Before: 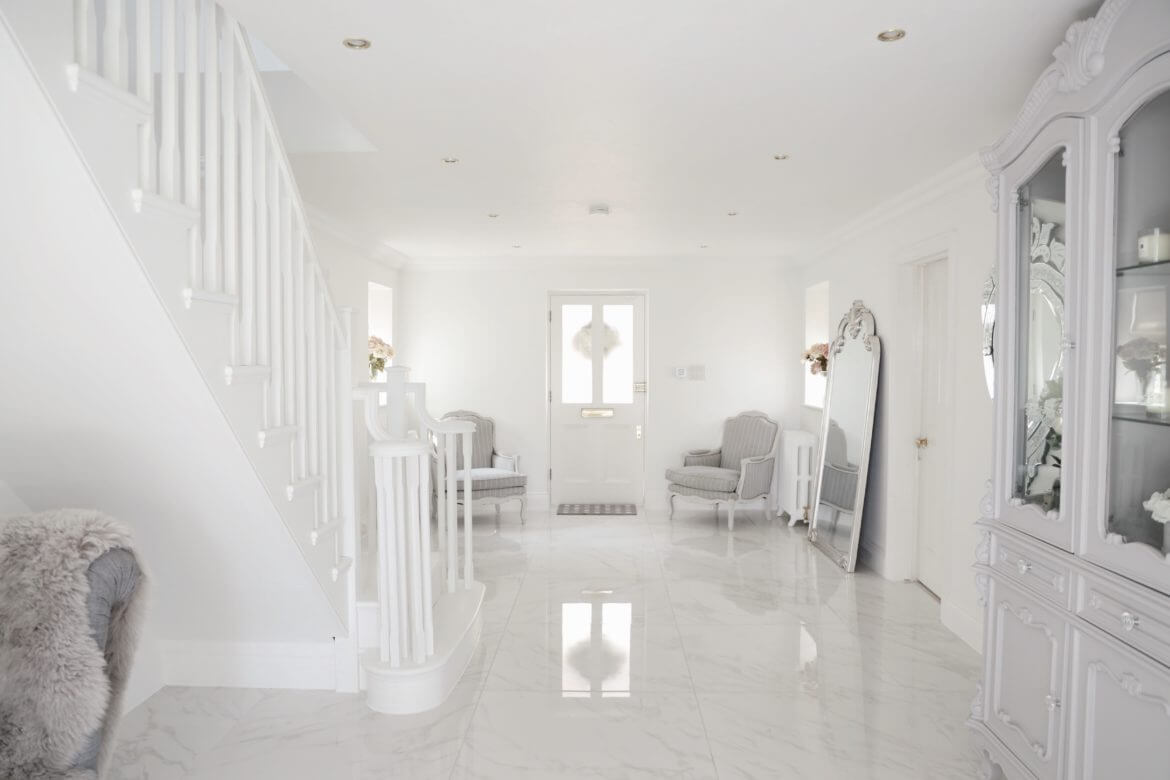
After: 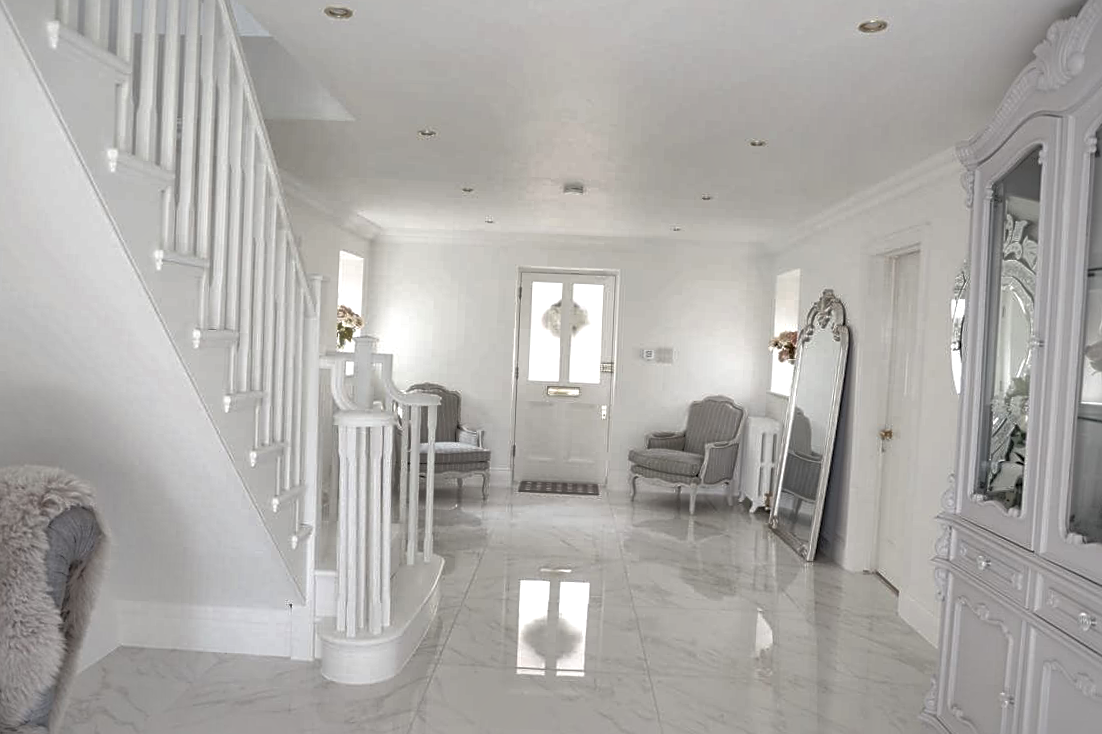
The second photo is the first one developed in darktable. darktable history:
crop and rotate: angle -2.38°
local contrast: detail 150%
shadows and highlights: shadows 40, highlights -60
sharpen: on, module defaults
